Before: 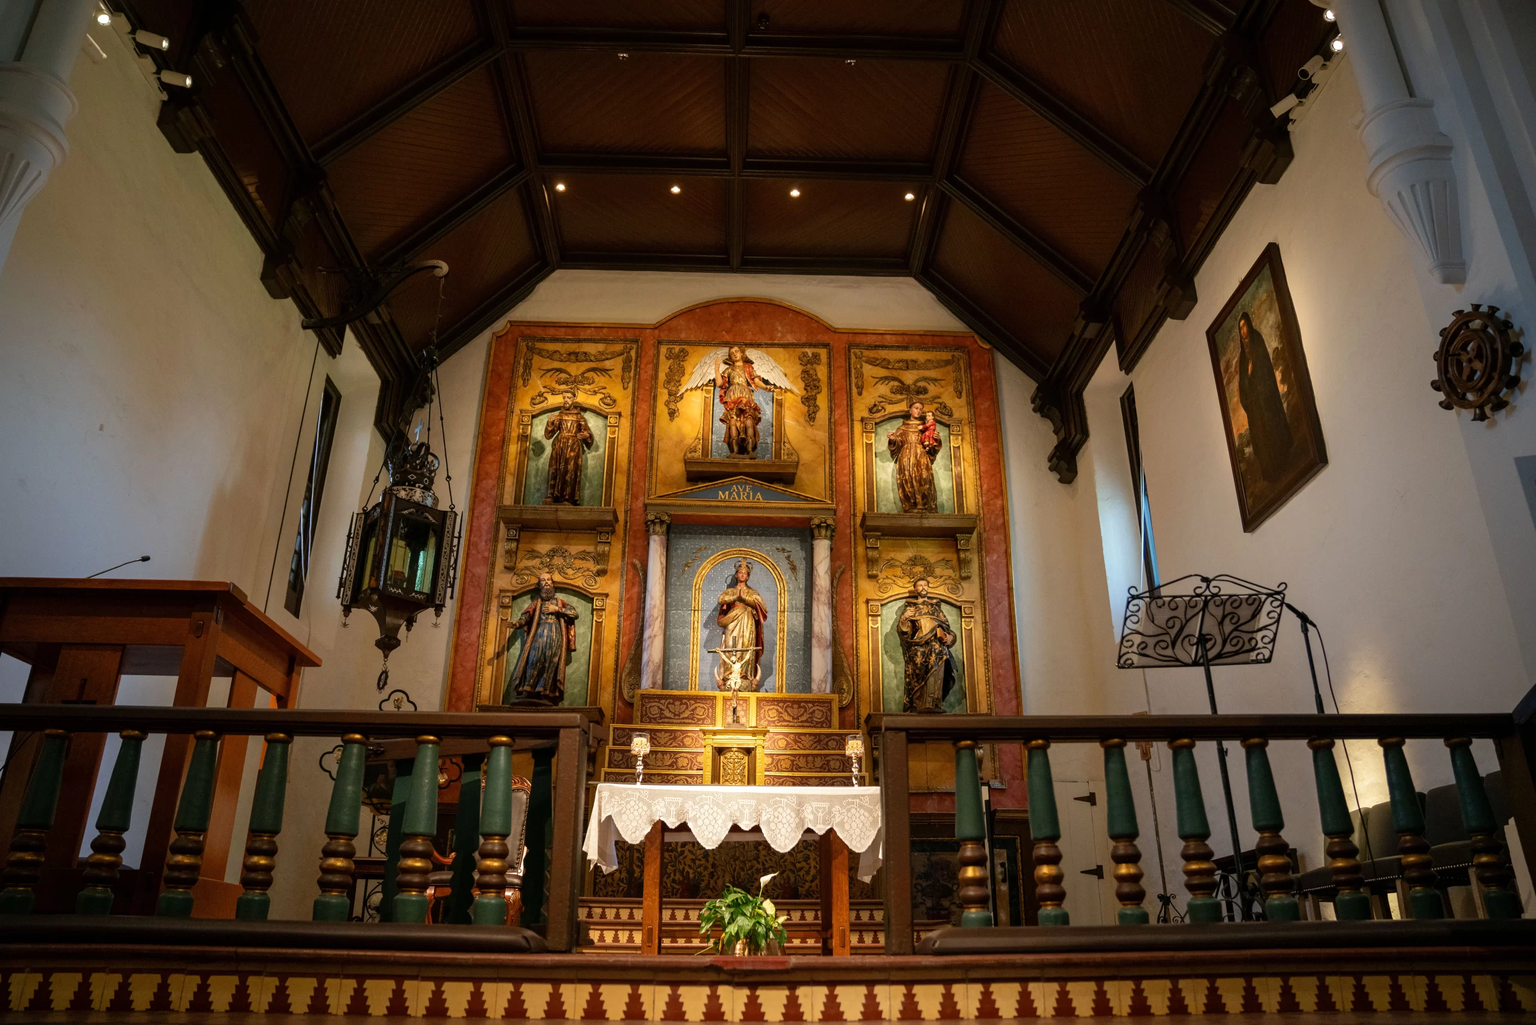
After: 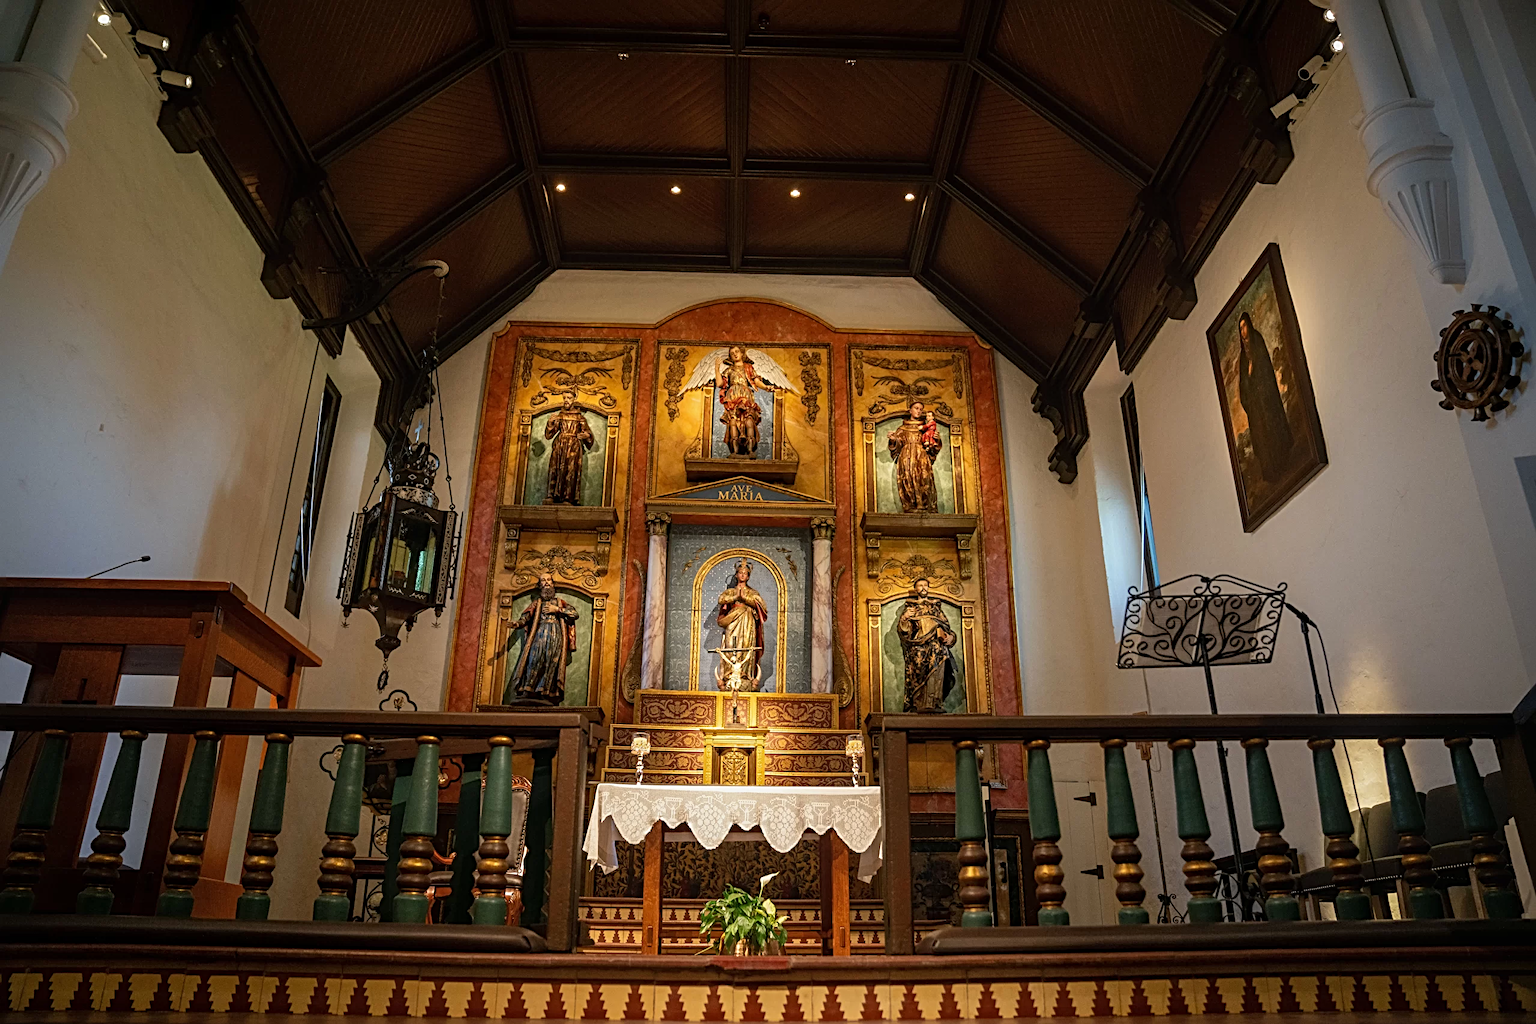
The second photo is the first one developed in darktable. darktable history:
sharpen: radius 4
local contrast: detail 110%
